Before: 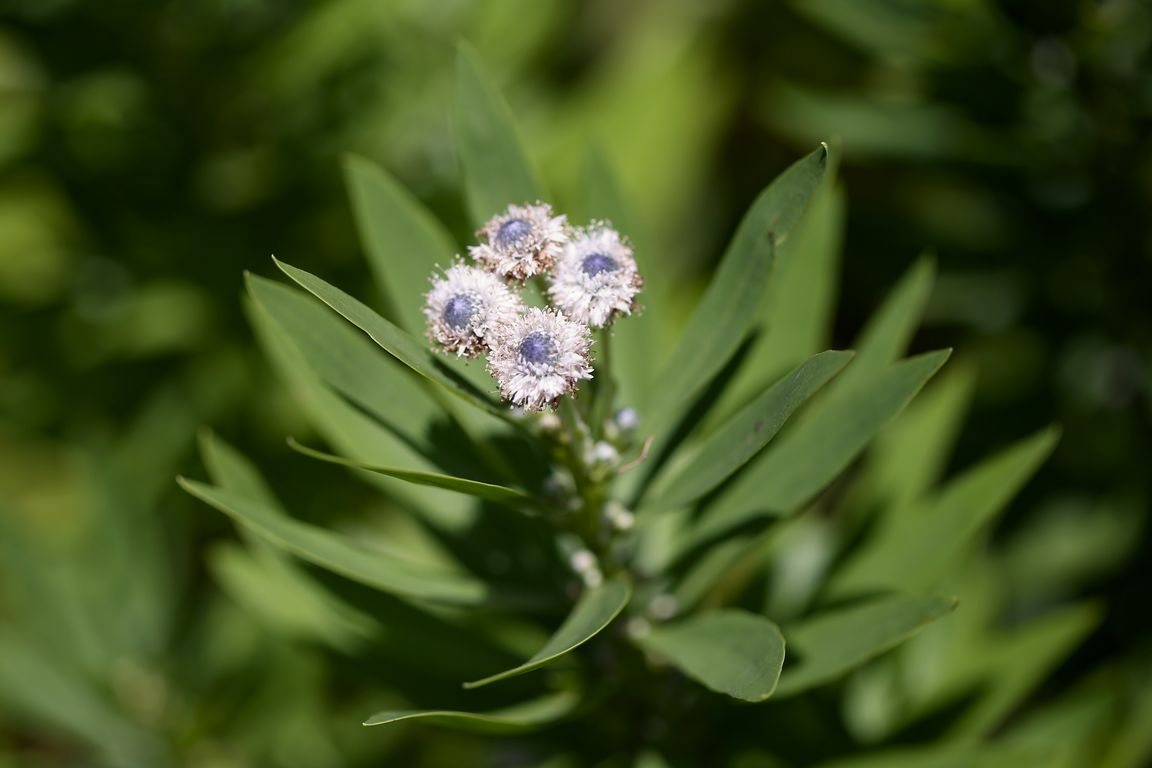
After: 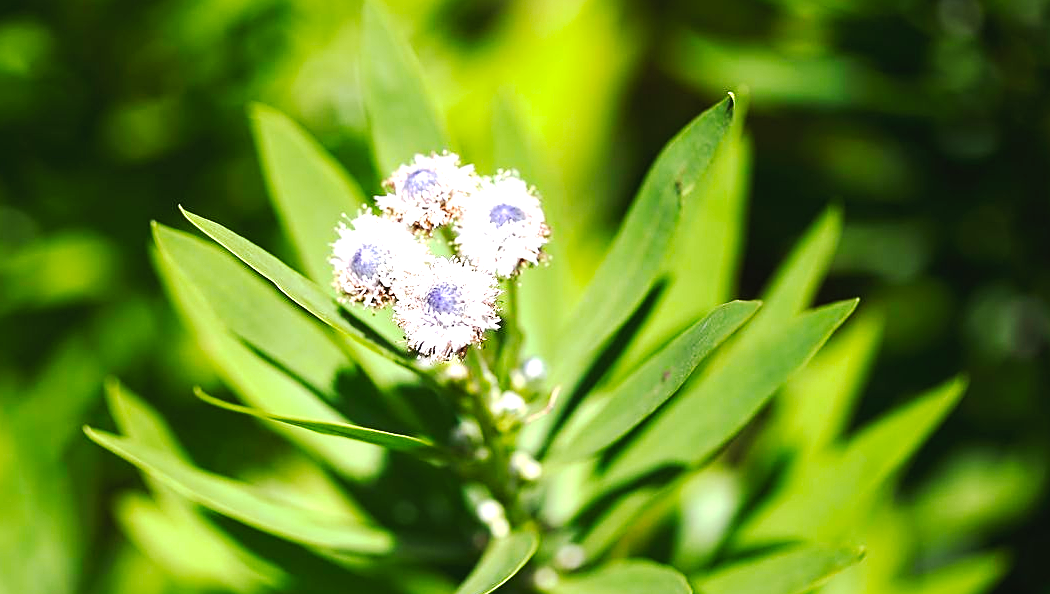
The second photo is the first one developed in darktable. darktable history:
crop: left 8.155%, top 6.611%, bottom 15.385%
tone curve: curves: ch0 [(0, 0) (0.003, 0.003) (0.011, 0.009) (0.025, 0.018) (0.044, 0.028) (0.069, 0.038) (0.1, 0.049) (0.136, 0.062) (0.177, 0.089) (0.224, 0.123) (0.277, 0.165) (0.335, 0.223) (0.399, 0.293) (0.468, 0.385) (0.543, 0.497) (0.623, 0.613) (0.709, 0.716) (0.801, 0.802) (0.898, 0.887) (1, 1)], preserve colors none
contrast brightness saturation: contrast -0.1, brightness 0.05, saturation 0.08
exposure: black level correction 0.001, exposure 1.646 EV, compensate exposure bias true, compensate highlight preservation false
tone equalizer: on, module defaults
sharpen: on, module defaults
